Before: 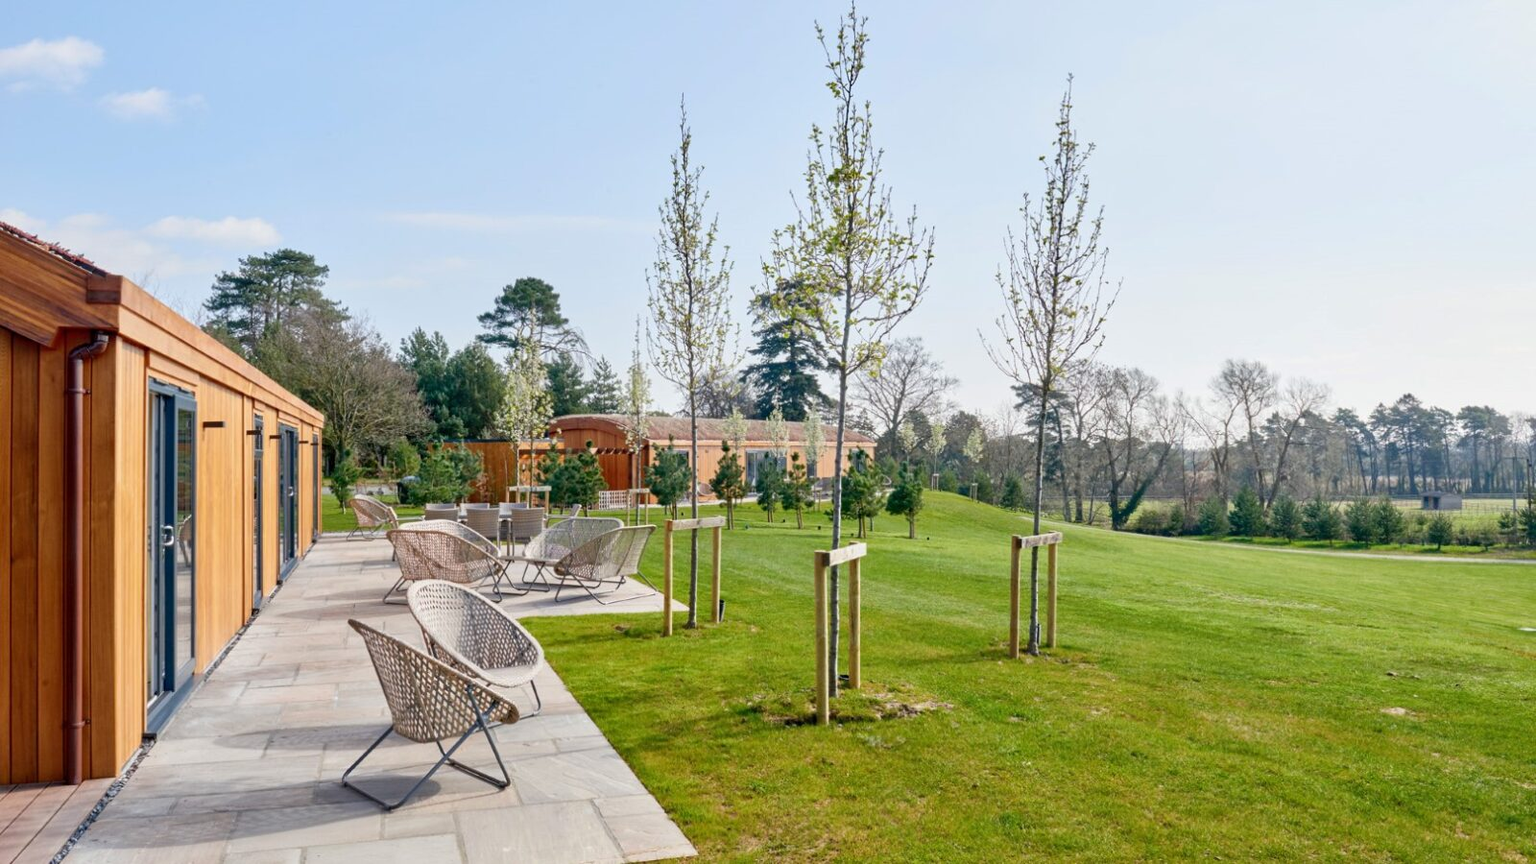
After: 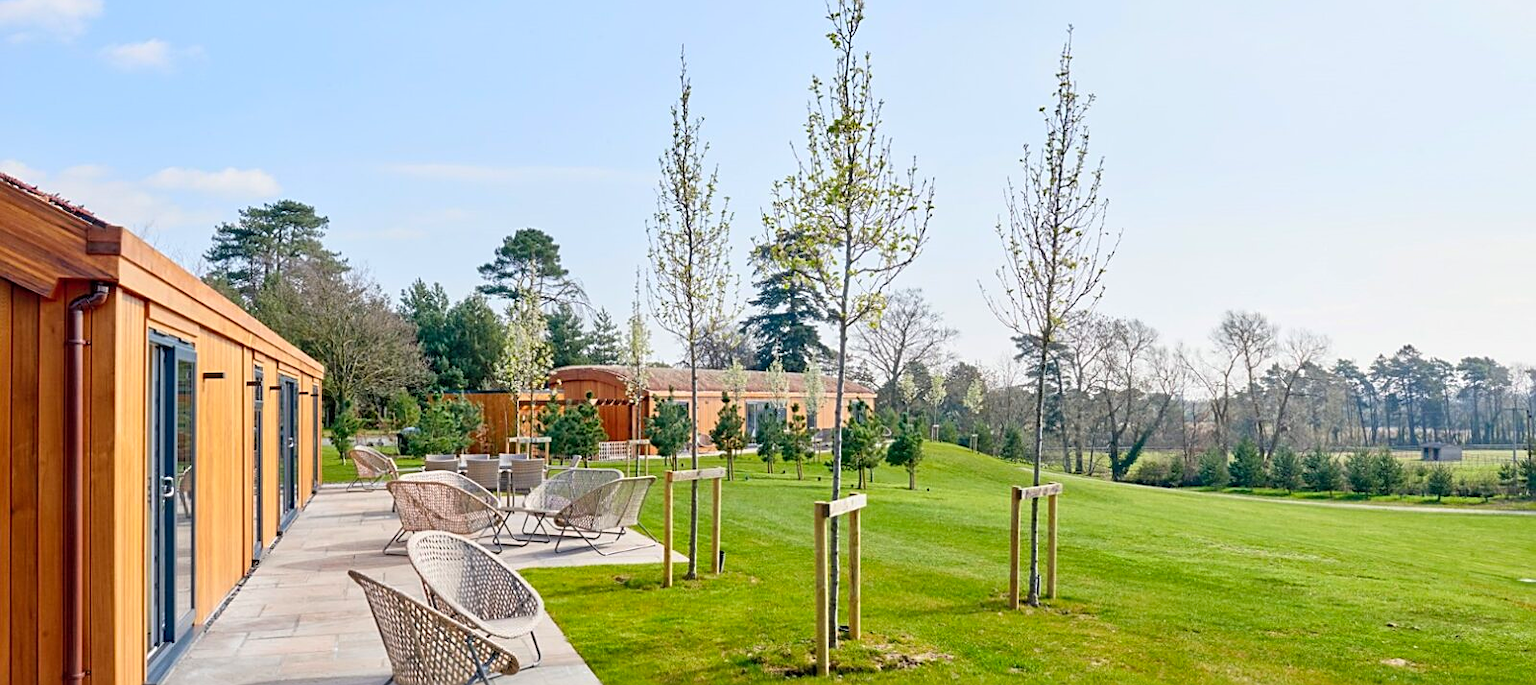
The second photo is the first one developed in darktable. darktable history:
crop and rotate: top 5.667%, bottom 14.937%
contrast brightness saturation: contrast 0.07, brightness 0.08, saturation 0.18
sharpen: on, module defaults
